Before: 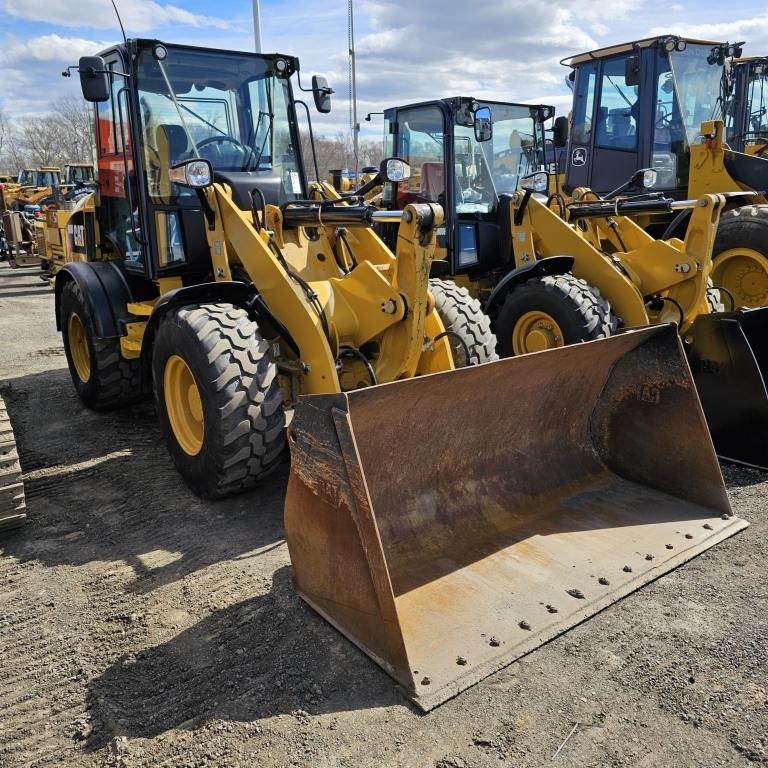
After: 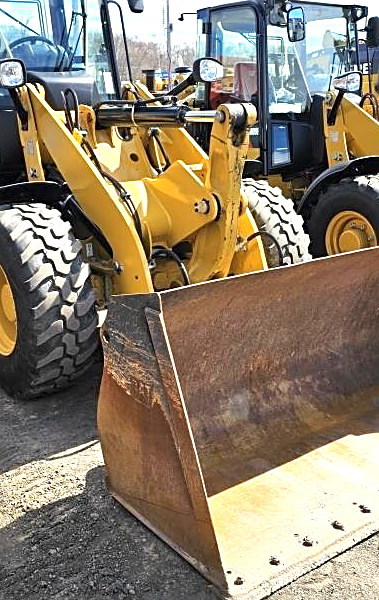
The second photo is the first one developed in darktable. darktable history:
exposure: black level correction 0, exposure 1.099 EV, compensate exposure bias true, compensate highlight preservation false
sharpen: on, module defaults
crop and rotate: angle 0.011°, left 24.453%, top 13.027%, right 26.177%, bottom 8.718%
